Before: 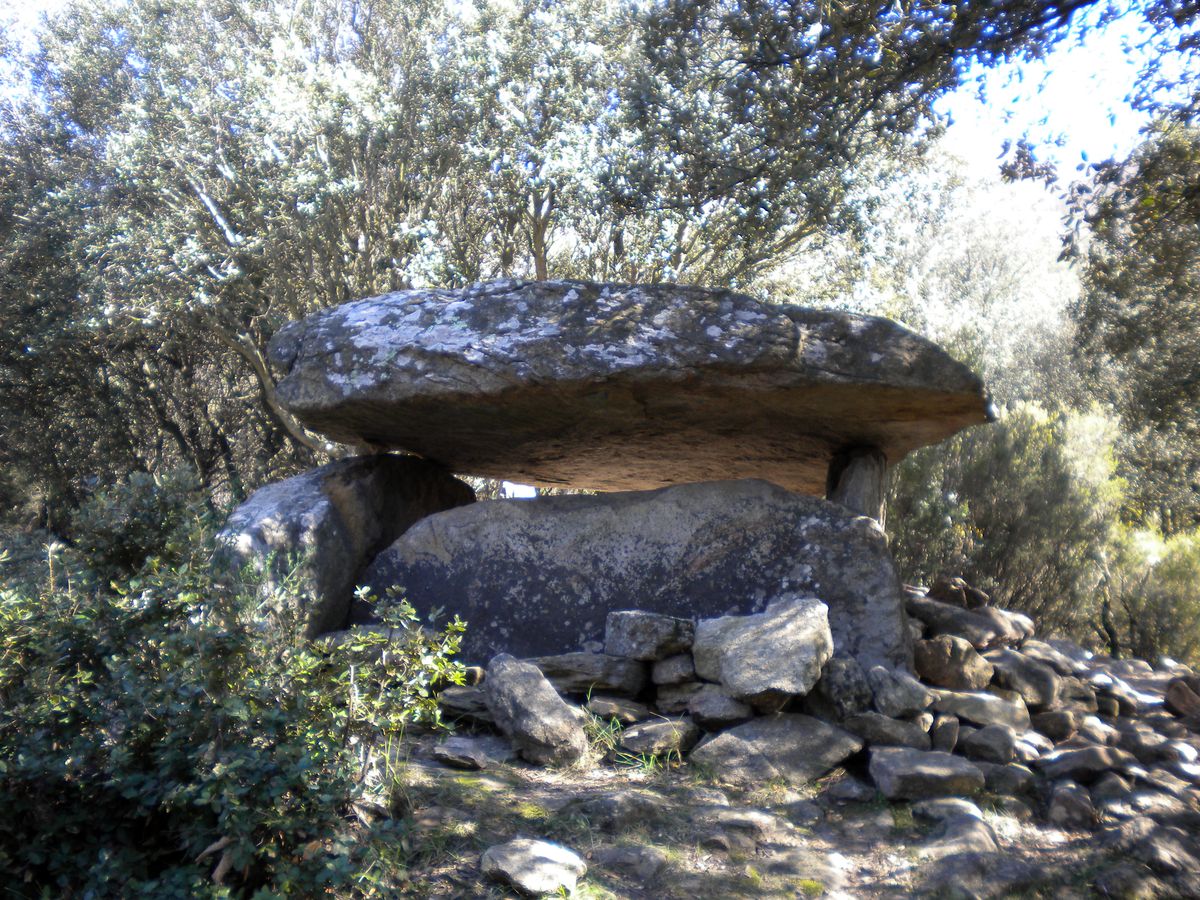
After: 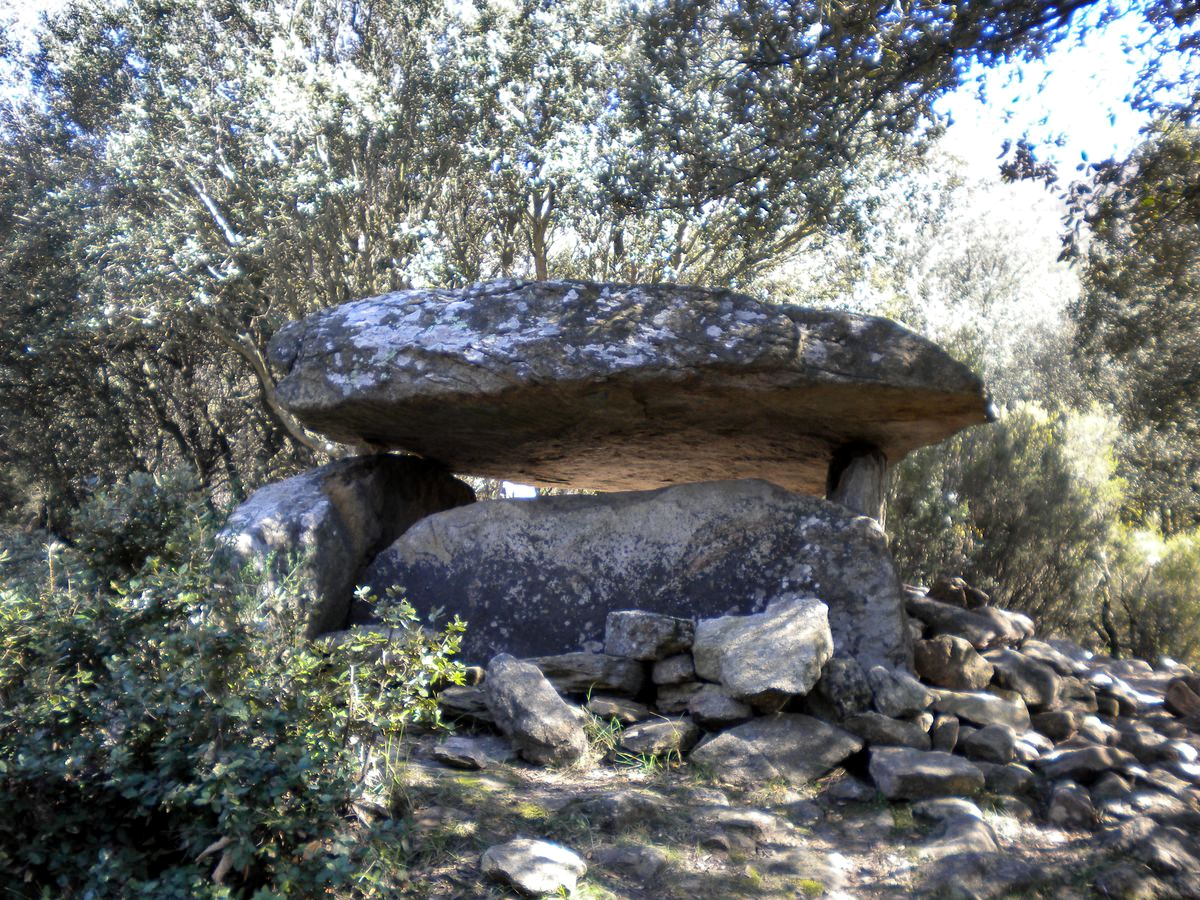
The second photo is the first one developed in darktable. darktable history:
shadows and highlights: radius 108.52, shadows 44.07, highlights -67.8, low approximation 0.01, soften with gaussian
local contrast: mode bilateral grid, contrast 20, coarseness 50, detail 120%, midtone range 0.2
